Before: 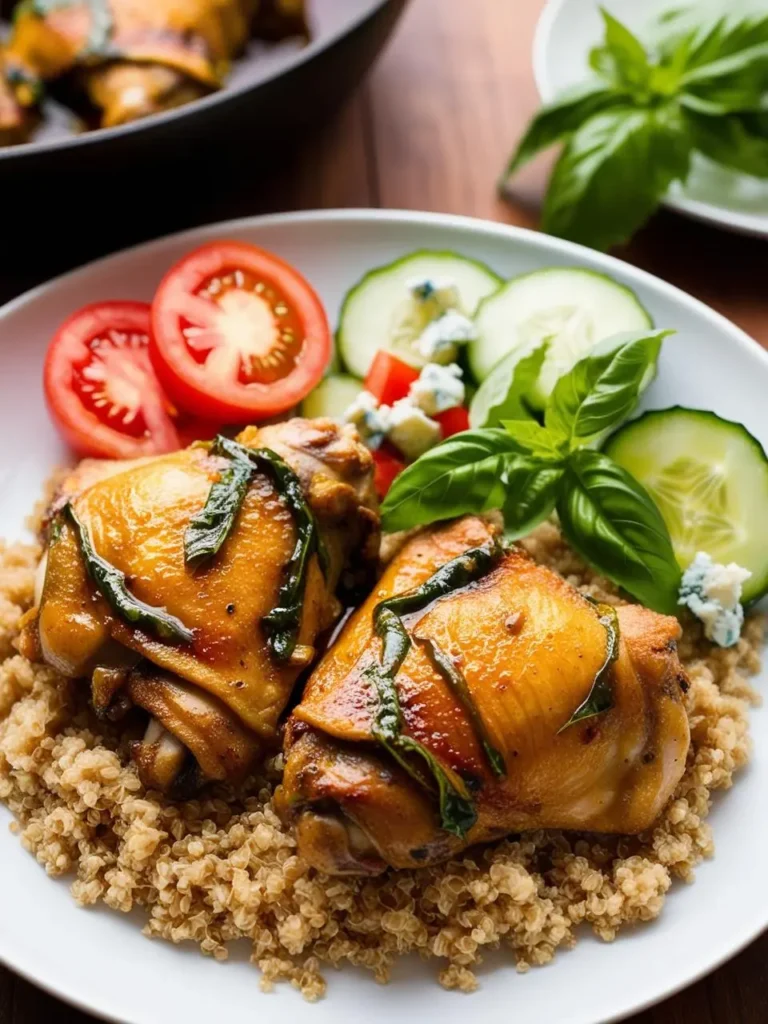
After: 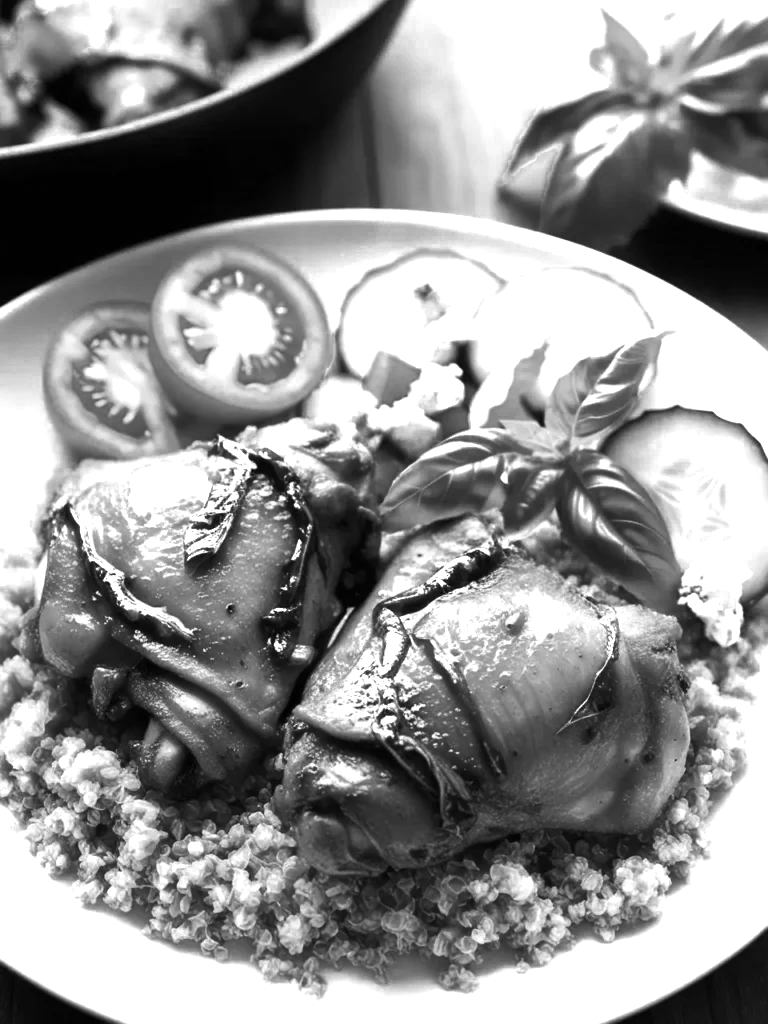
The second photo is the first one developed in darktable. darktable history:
color zones: curves: ch0 [(0.11, 0.396) (0.195, 0.36) (0.25, 0.5) (0.303, 0.412) (0.357, 0.544) (0.75, 0.5) (0.967, 0.328)]; ch1 [(0, 0.468) (0.112, 0.512) (0.202, 0.6) (0.25, 0.5) (0.307, 0.352) (0.357, 0.544) (0.75, 0.5) (0.963, 0.524)]
monochrome: a 32, b 64, size 2.3
color balance rgb: perceptual brilliance grading › highlights 14.29%, perceptual brilliance grading › mid-tones -5.92%, perceptual brilliance grading › shadows -26.83%, global vibrance 31.18%
exposure: exposure 1 EV, compensate highlight preservation false
